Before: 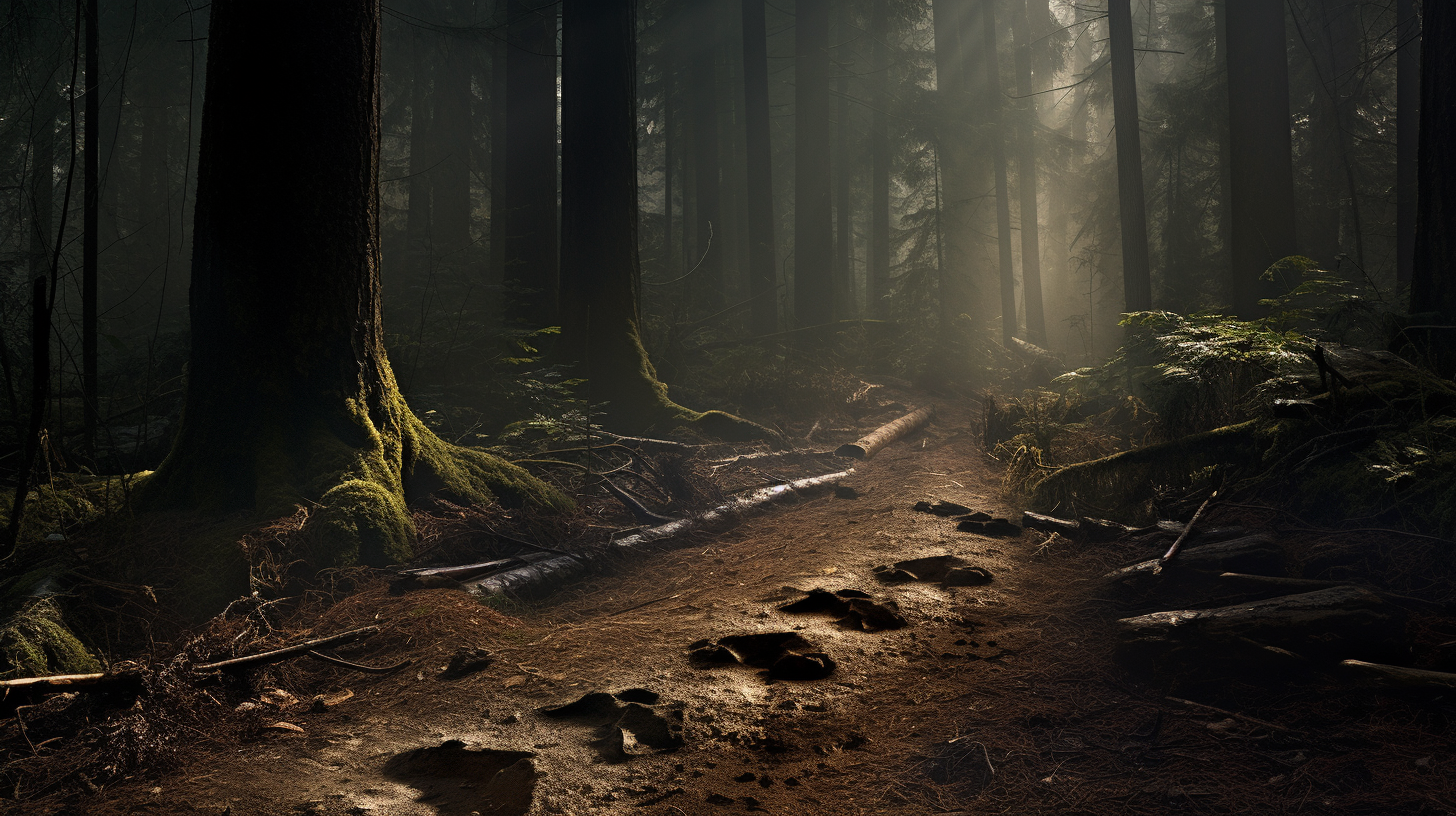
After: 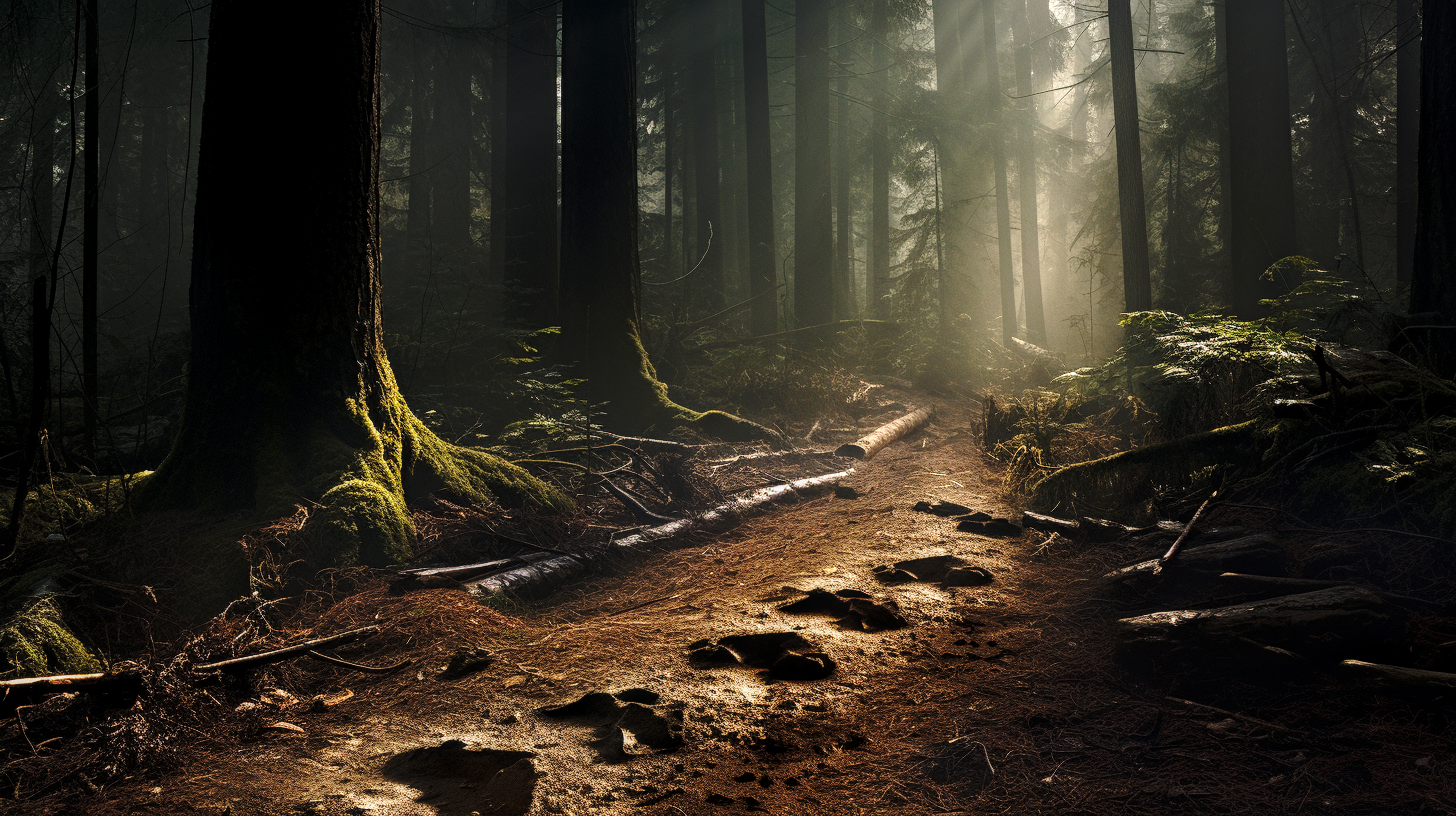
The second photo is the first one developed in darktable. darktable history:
local contrast: on, module defaults
base curve: curves: ch0 [(0, 0) (0.036, 0.037) (0.121, 0.228) (0.46, 0.76) (0.859, 0.983) (1, 1)], preserve colors none
